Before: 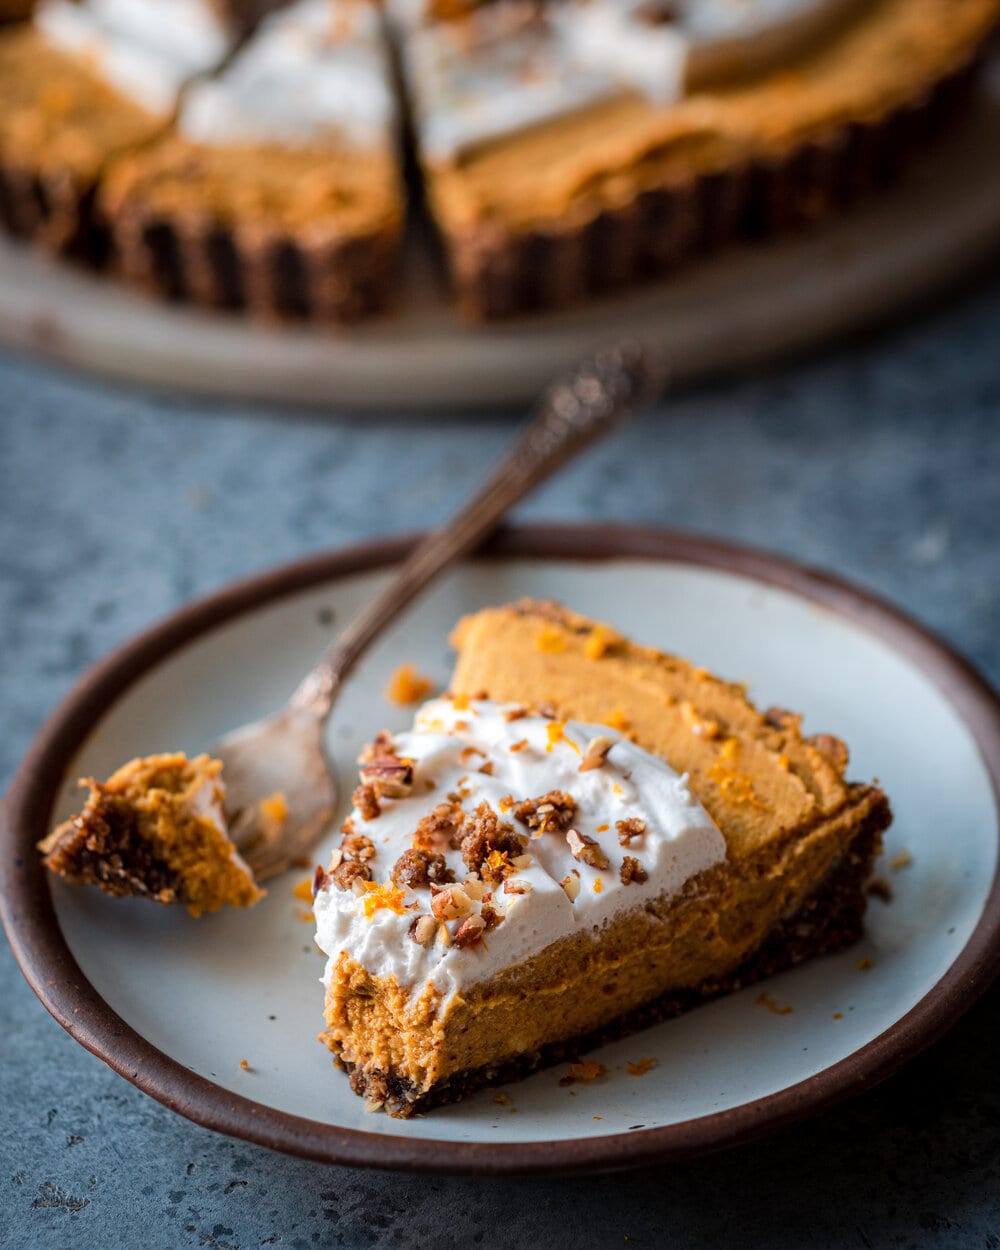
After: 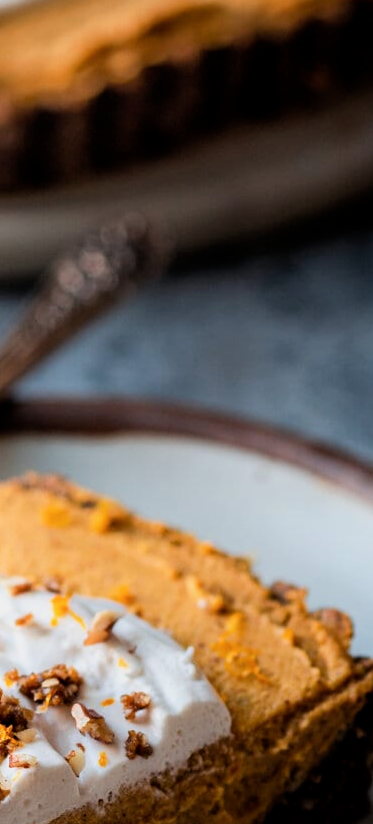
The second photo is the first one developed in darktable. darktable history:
filmic rgb: middle gray luminance 9.1%, black relative exposure -10.65 EV, white relative exposure 3.43 EV, threshold 2.98 EV, target black luminance 0%, hardness 5.95, latitude 59.53%, contrast 1.093, highlights saturation mix 5%, shadows ↔ highlights balance 28.73%, color science v6 (2022), enable highlight reconstruction true
shadows and highlights: shadows 0.194, highlights 38.15
crop and rotate: left 49.501%, top 10.143%, right 13.103%, bottom 23.909%
